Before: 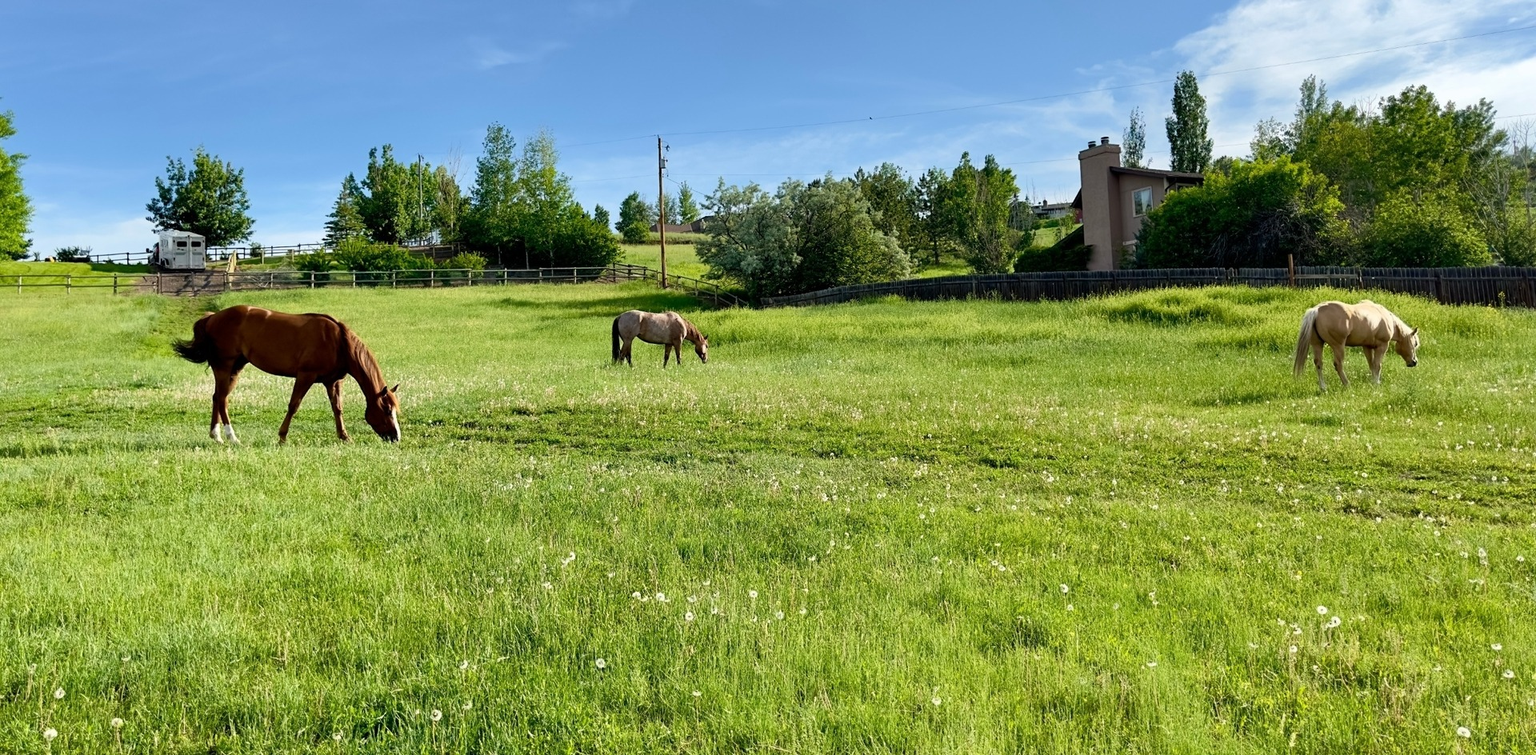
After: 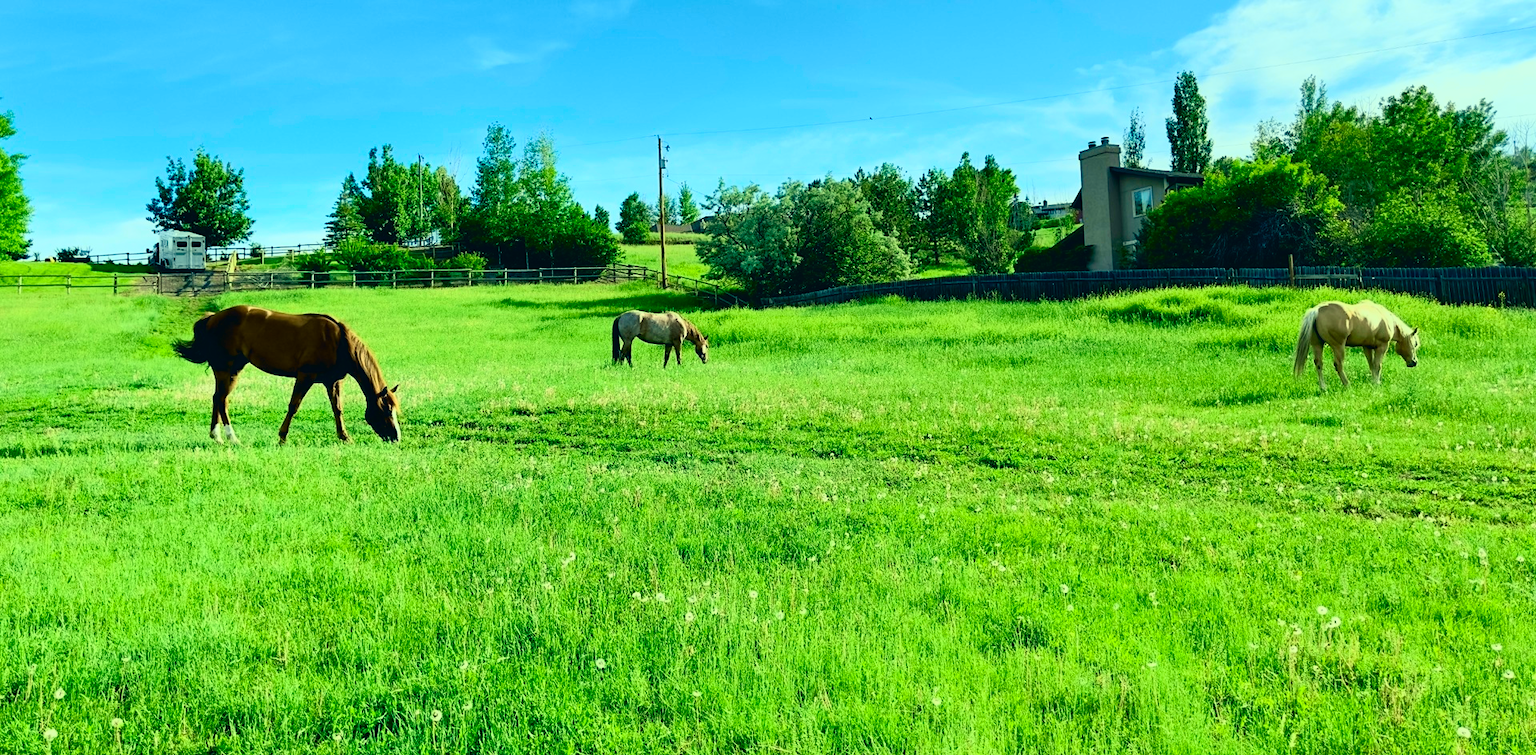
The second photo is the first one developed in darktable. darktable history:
tone curve: curves: ch0 [(0, 0) (0.091, 0.075) (0.389, 0.441) (0.696, 0.808) (0.844, 0.908) (0.909, 0.942) (1, 0.973)]; ch1 [(0, 0) (0.437, 0.404) (0.48, 0.486) (0.5, 0.5) (0.529, 0.556) (0.58, 0.606) (0.616, 0.654) (1, 1)]; ch2 [(0, 0) (0.442, 0.415) (0.5, 0.5) (0.535, 0.567) (0.585, 0.632) (1, 1)], color space Lab, independent channels, preserve colors none
color correction: highlights a* -20.08, highlights b* 9.8, shadows a* -20.4, shadows b* -10.76
